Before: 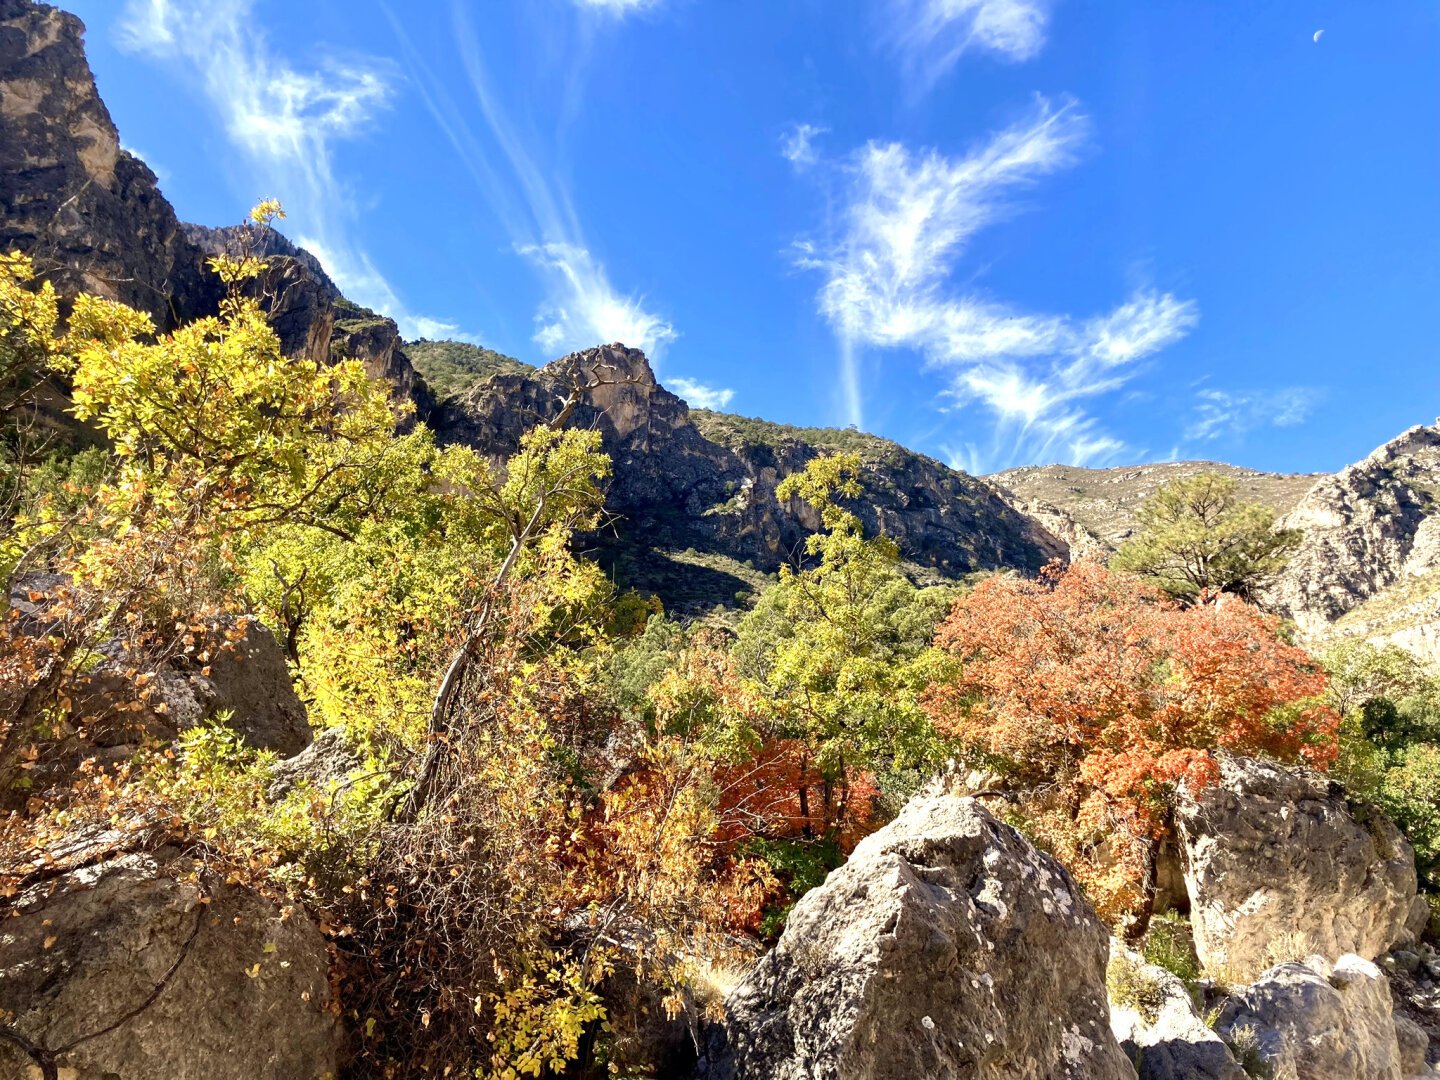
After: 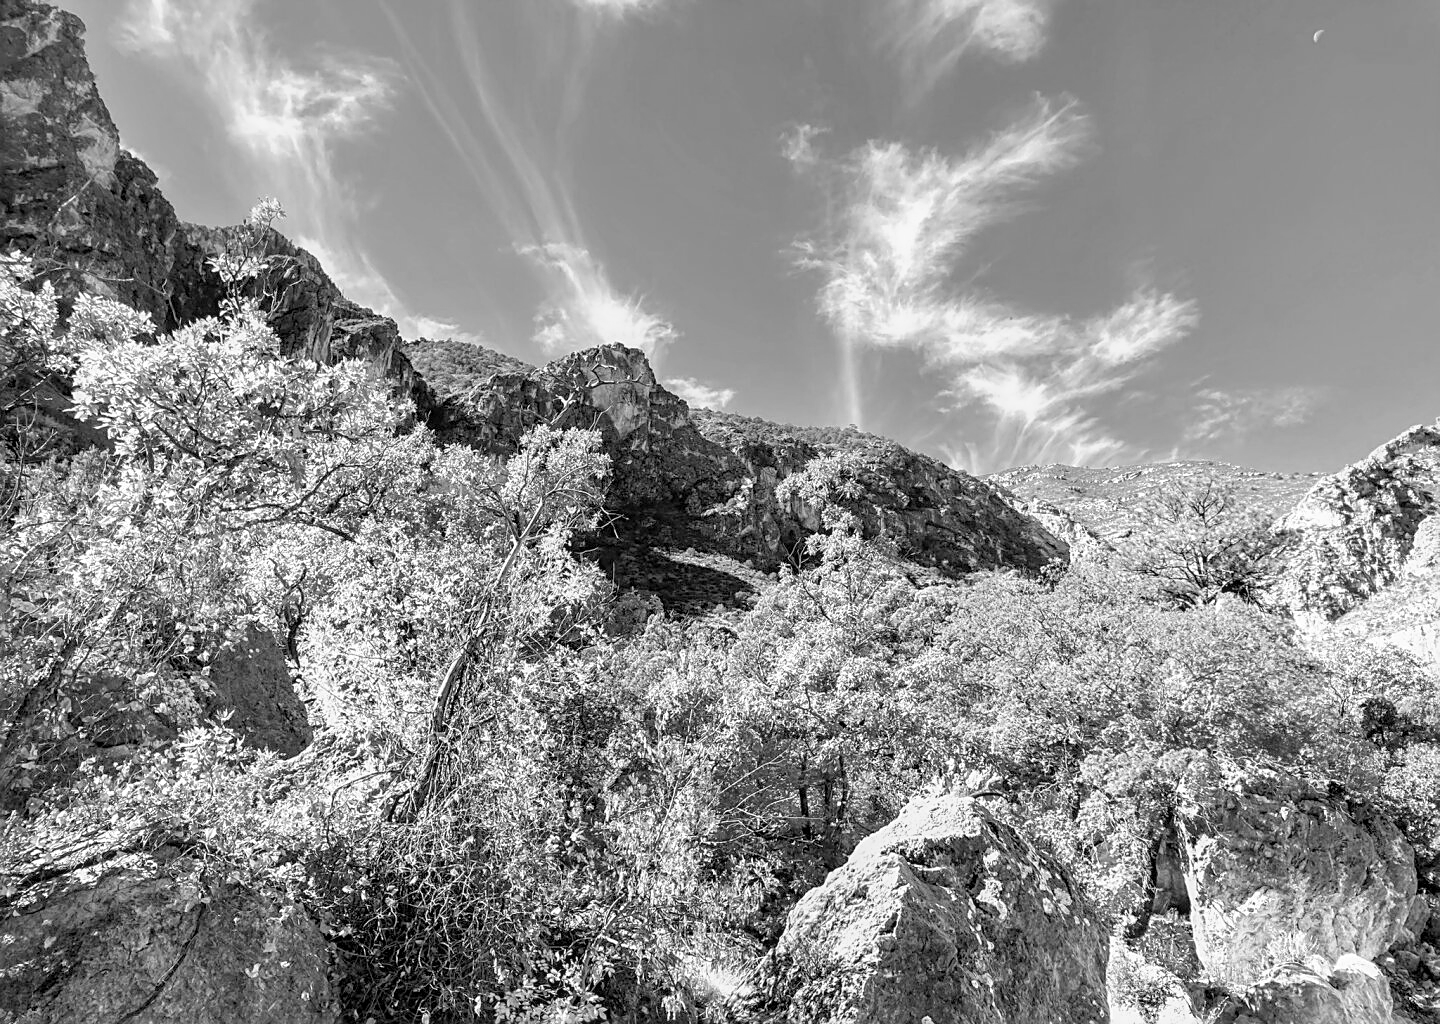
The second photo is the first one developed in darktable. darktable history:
contrast brightness saturation: brightness 0.15
sharpen: on, module defaults
local contrast: on, module defaults
monochrome: a 30.25, b 92.03
crop and rotate: top 0%, bottom 5.097%
